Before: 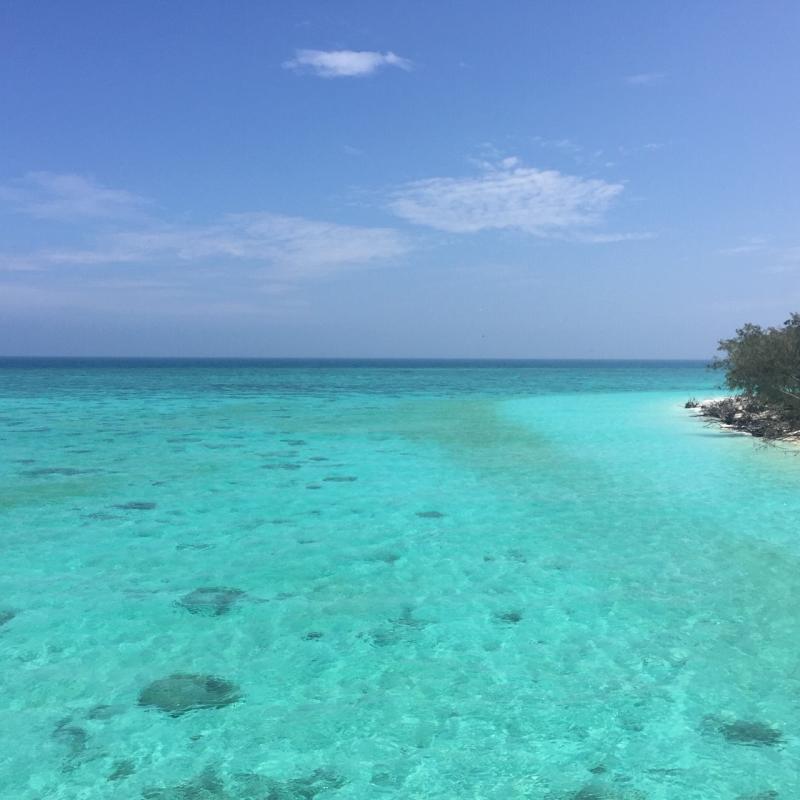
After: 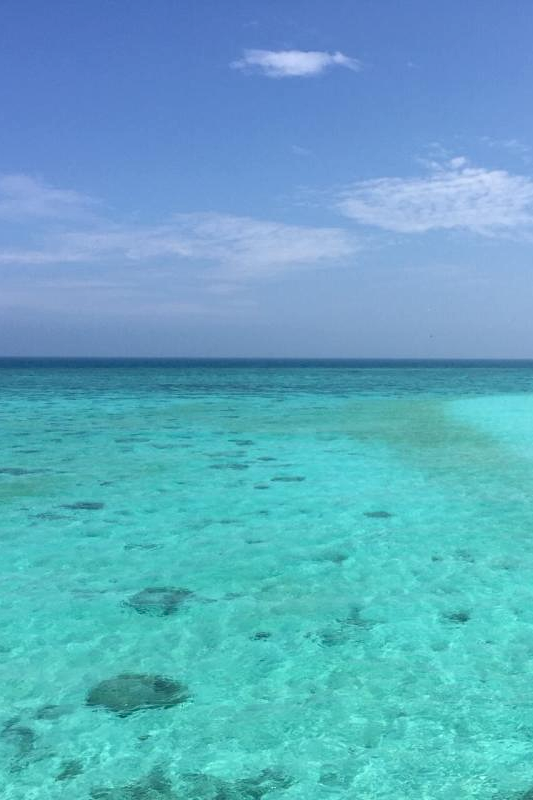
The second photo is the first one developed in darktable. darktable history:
crop and rotate: left 6.617%, right 26.717%
local contrast: on, module defaults
